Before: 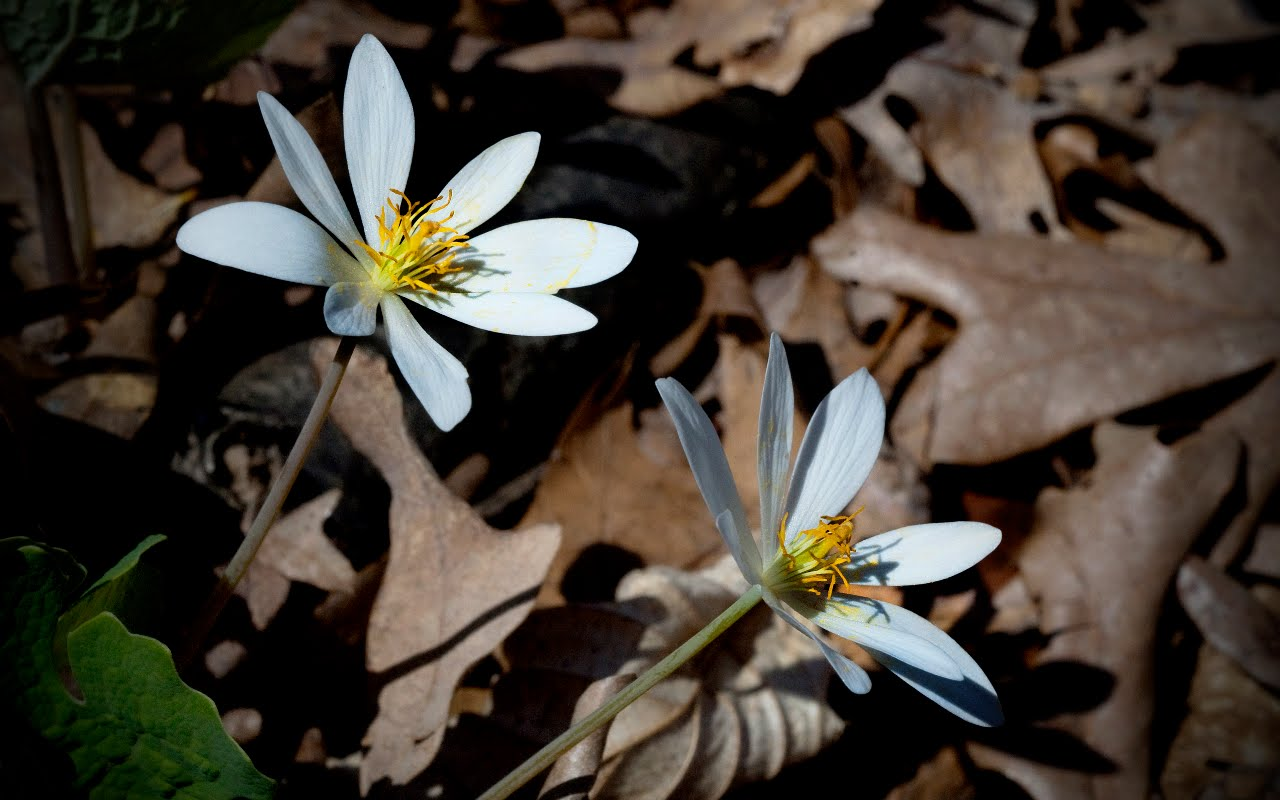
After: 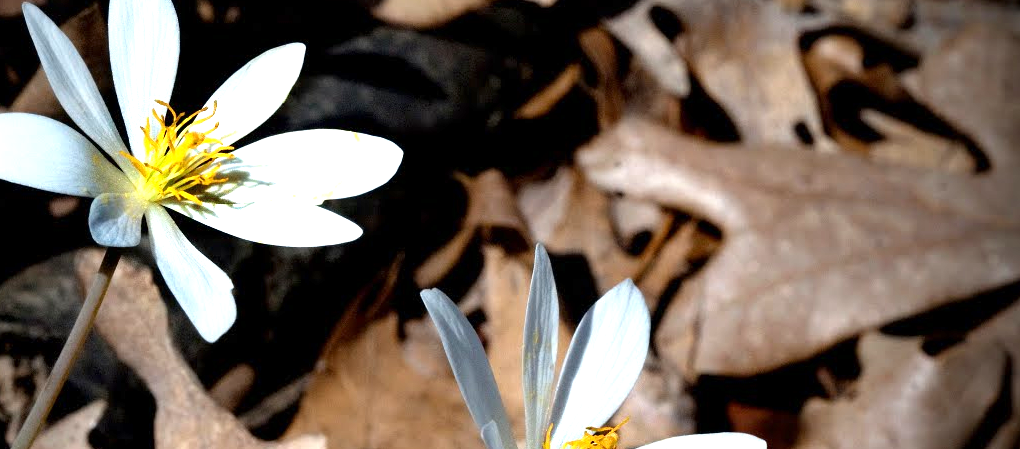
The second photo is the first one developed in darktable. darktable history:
exposure: exposure 0.989 EV, compensate highlight preservation false
crop: left 18.404%, top 11.127%, right 1.9%, bottom 32.726%
